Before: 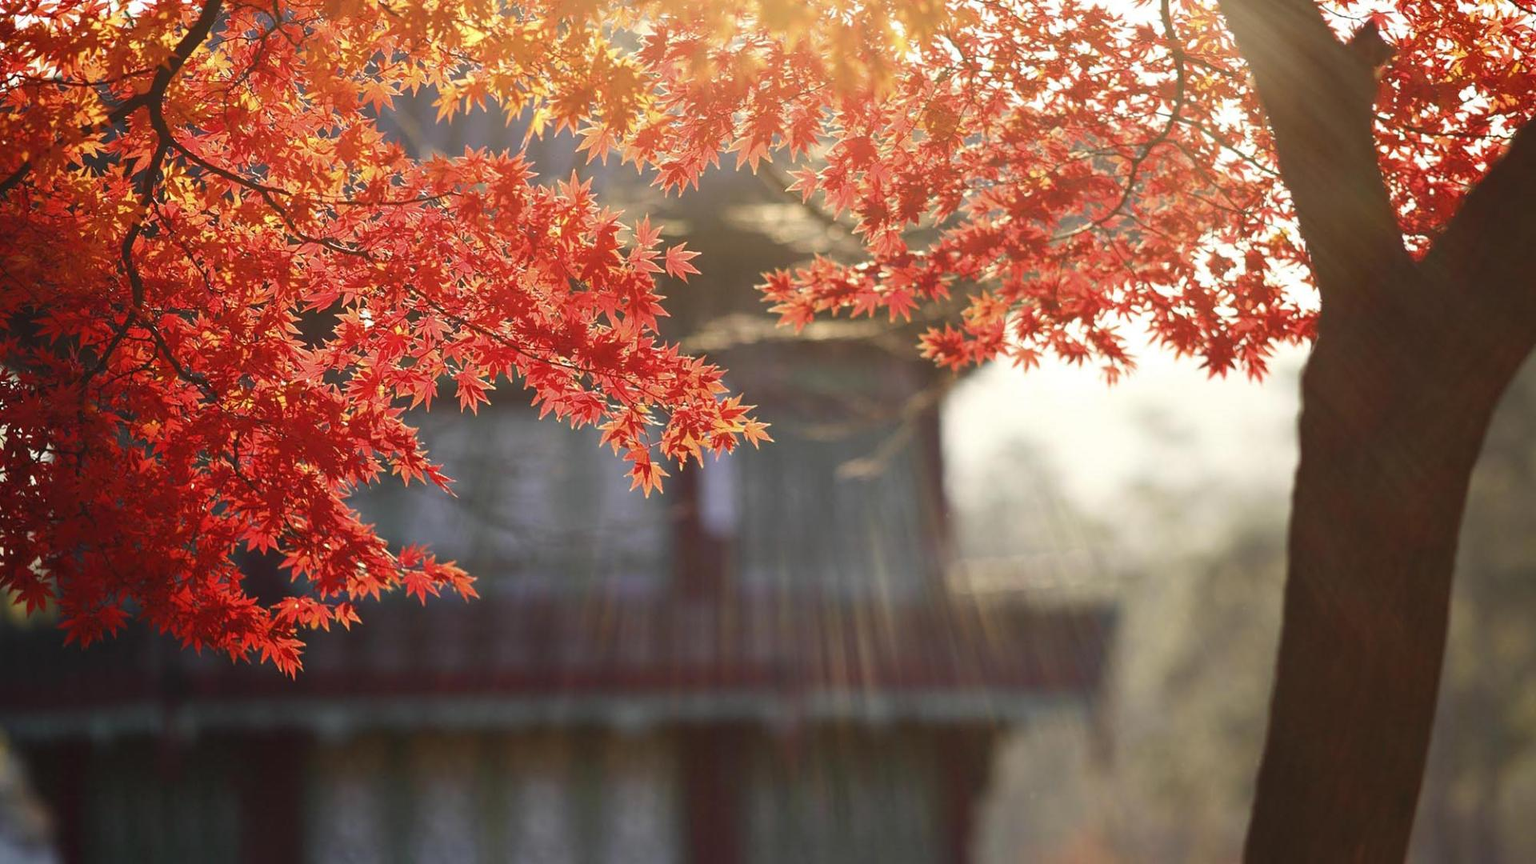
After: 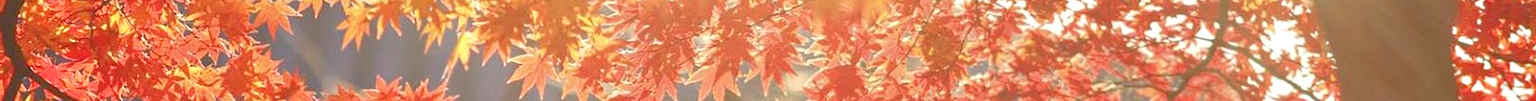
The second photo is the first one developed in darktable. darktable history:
tone equalizer: -7 EV 0.15 EV, -6 EV 0.6 EV, -5 EV 1.15 EV, -4 EV 1.33 EV, -3 EV 1.15 EV, -2 EV 0.6 EV, -1 EV 0.15 EV, mask exposure compensation -0.5 EV
crop and rotate: left 9.644%, top 9.491%, right 6.021%, bottom 80.509%
rotate and perspective: automatic cropping original format, crop left 0, crop top 0
